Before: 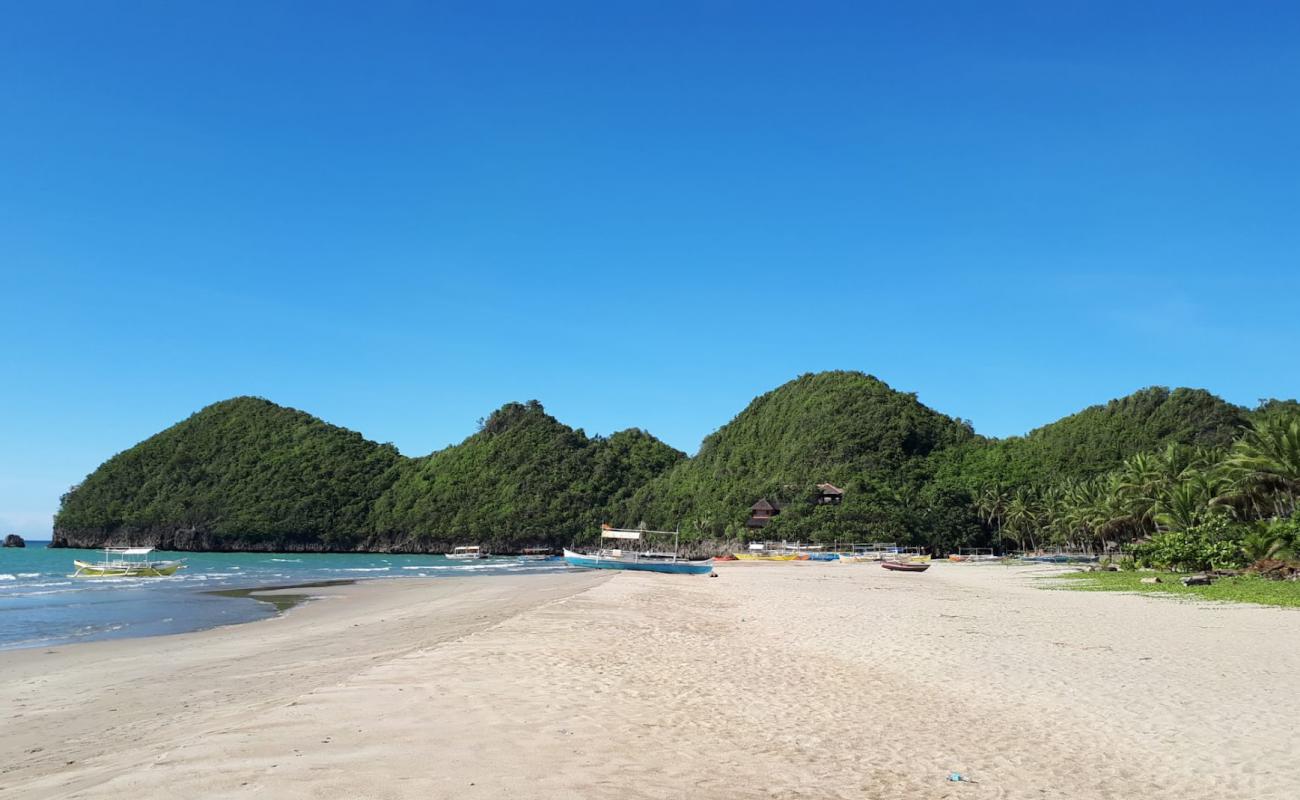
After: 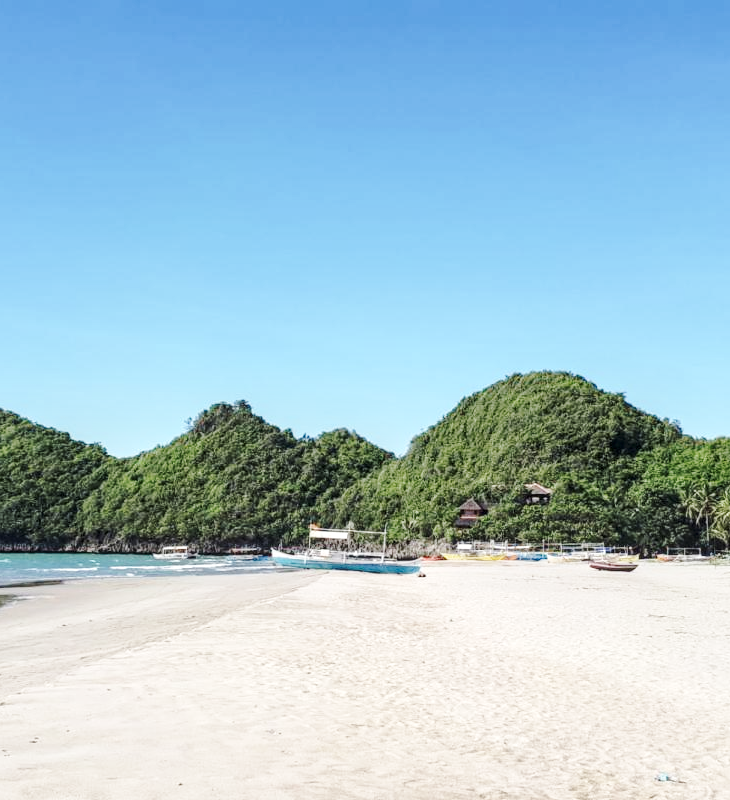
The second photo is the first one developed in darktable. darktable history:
crop and rotate: left 22.517%, right 21.311%
base curve: curves: ch0 [(0, 0.007) (0.028, 0.063) (0.121, 0.311) (0.46, 0.743) (0.859, 0.957) (1, 1)], preserve colors none
tone equalizer: mask exposure compensation -0.496 EV
contrast brightness saturation: saturation -0.065
local contrast: detail 142%
